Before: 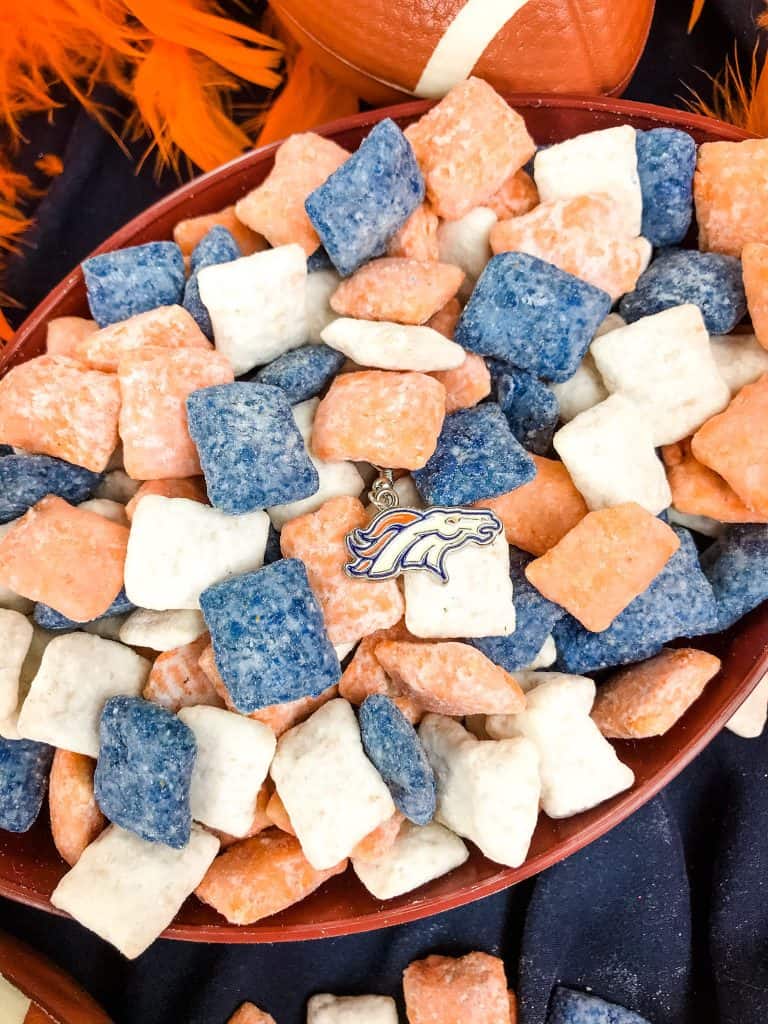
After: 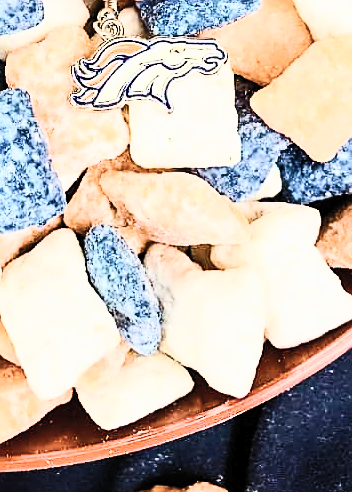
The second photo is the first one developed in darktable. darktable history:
contrast brightness saturation: contrast 0.59, brightness 0.572, saturation -0.338
crop: left 35.891%, top 45.942%, right 18.164%, bottom 5.953%
exposure: black level correction 0, exposure 0.499 EV, compensate highlight preservation false
sharpen: amount 0.565
color balance rgb: perceptual saturation grading › global saturation -0.095%, perceptual saturation grading › highlights -8.986%, perceptual saturation grading › mid-tones 18.076%, perceptual saturation grading › shadows 29.023%, global vibrance 40.908%
tone curve: curves: ch0 [(0, 0) (0.003, 0.008) (0.011, 0.011) (0.025, 0.014) (0.044, 0.021) (0.069, 0.029) (0.1, 0.042) (0.136, 0.06) (0.177, 0.09) (0.224, 0.126) (0.277, 0.177) (0.335, 0.243) (0.399, 0.31) (0.468, 0.388) (0.543, 0.484) (0.623, 0.585) (0.709, 0.683) (0.801, 0.775) (0.898, 0.873) (1, 1)], preserve colors none
filmic rgb: middle gray luminance 29.16%, black relative exposure -10.38 EV, white relative exposure 5.47 EV, target black luminance 0%, hardness 3.96, latitude 1.54%, contrast 1.124, highlights saturation mix 3.68%, shadows ↔ highlights balance 15.78%
